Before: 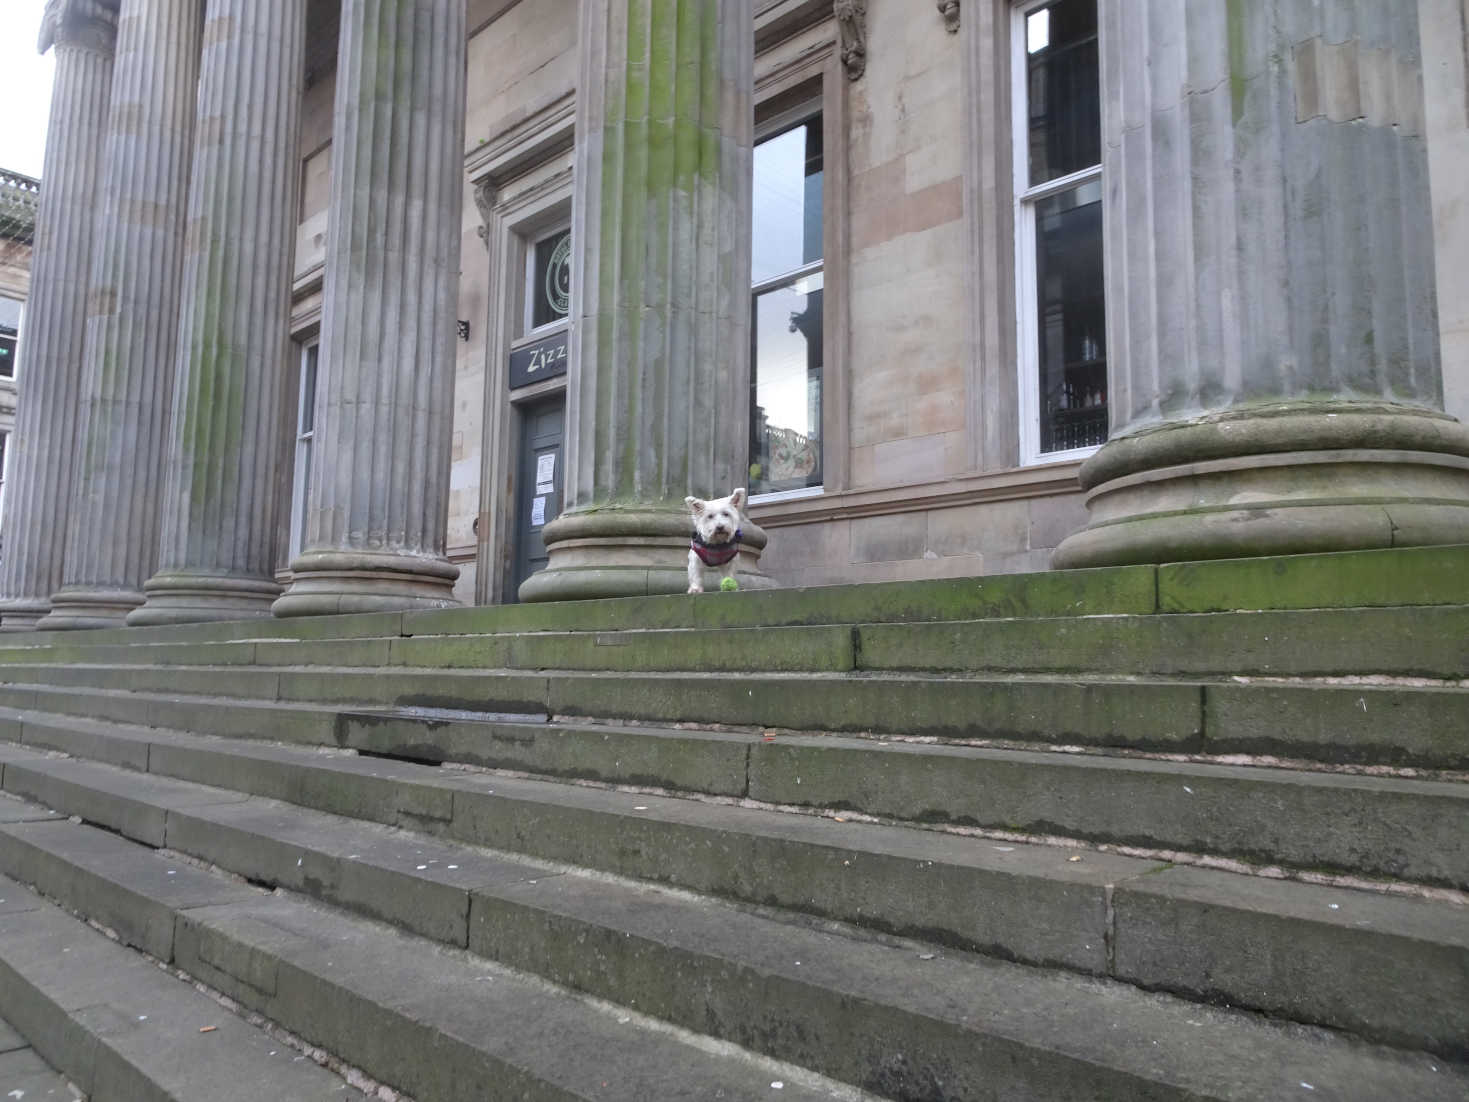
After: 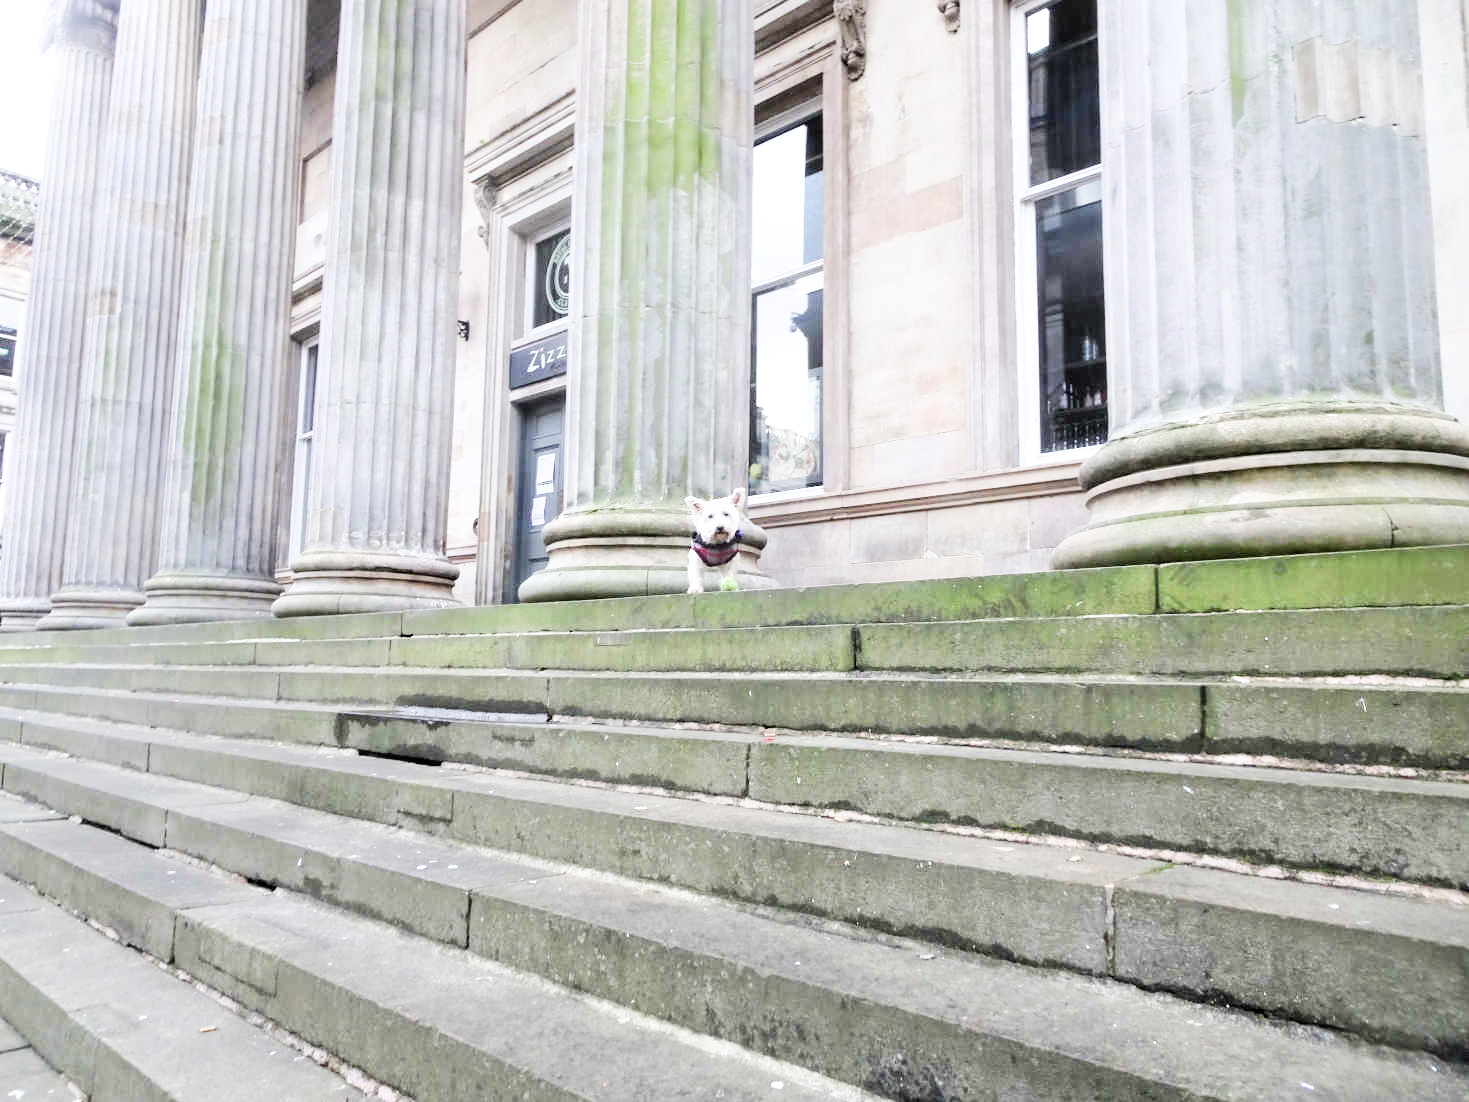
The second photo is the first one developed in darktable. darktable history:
exposure: black level correction 0, exposure 1.45 EV, compensate exposure bias true, compensate highlight preservation false
color balance rgb: shadows lift › luminance -20%, power › hue 72.24°, highlights gain › luminance 15%, global offset › hue 171.6°, perceptual saturation grading › highlights -30%, perceptual saturation grading › shadows 20%, global vibrance 30%, contrast 10%
filmic rgb: black relative exposure -5 EV, hardness 2.88, contrast 1.3, highlights saturation mix -30%
